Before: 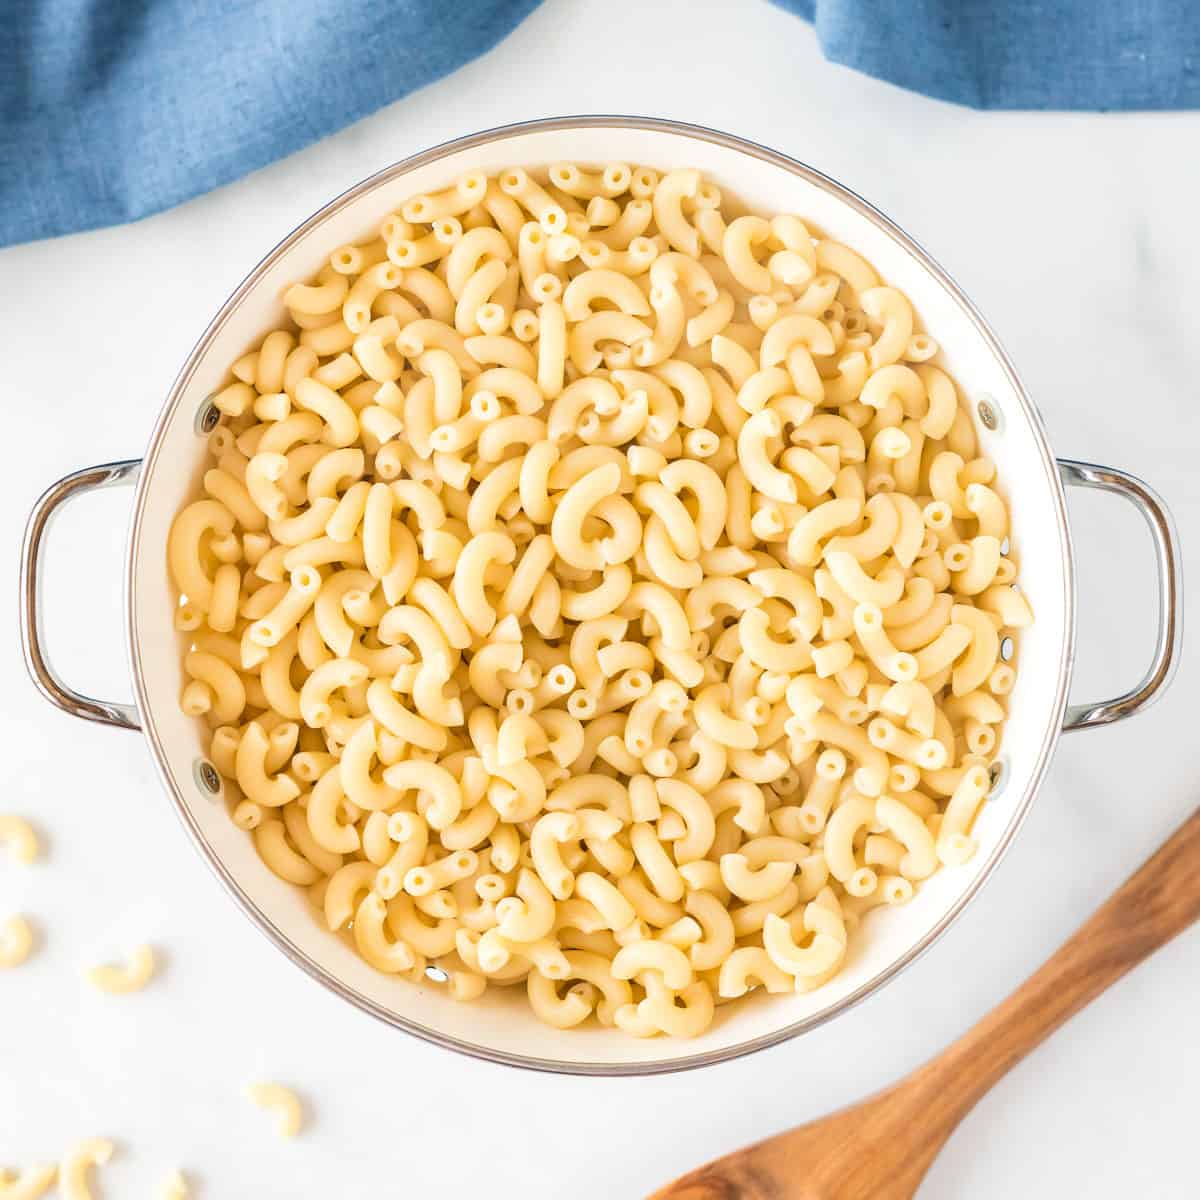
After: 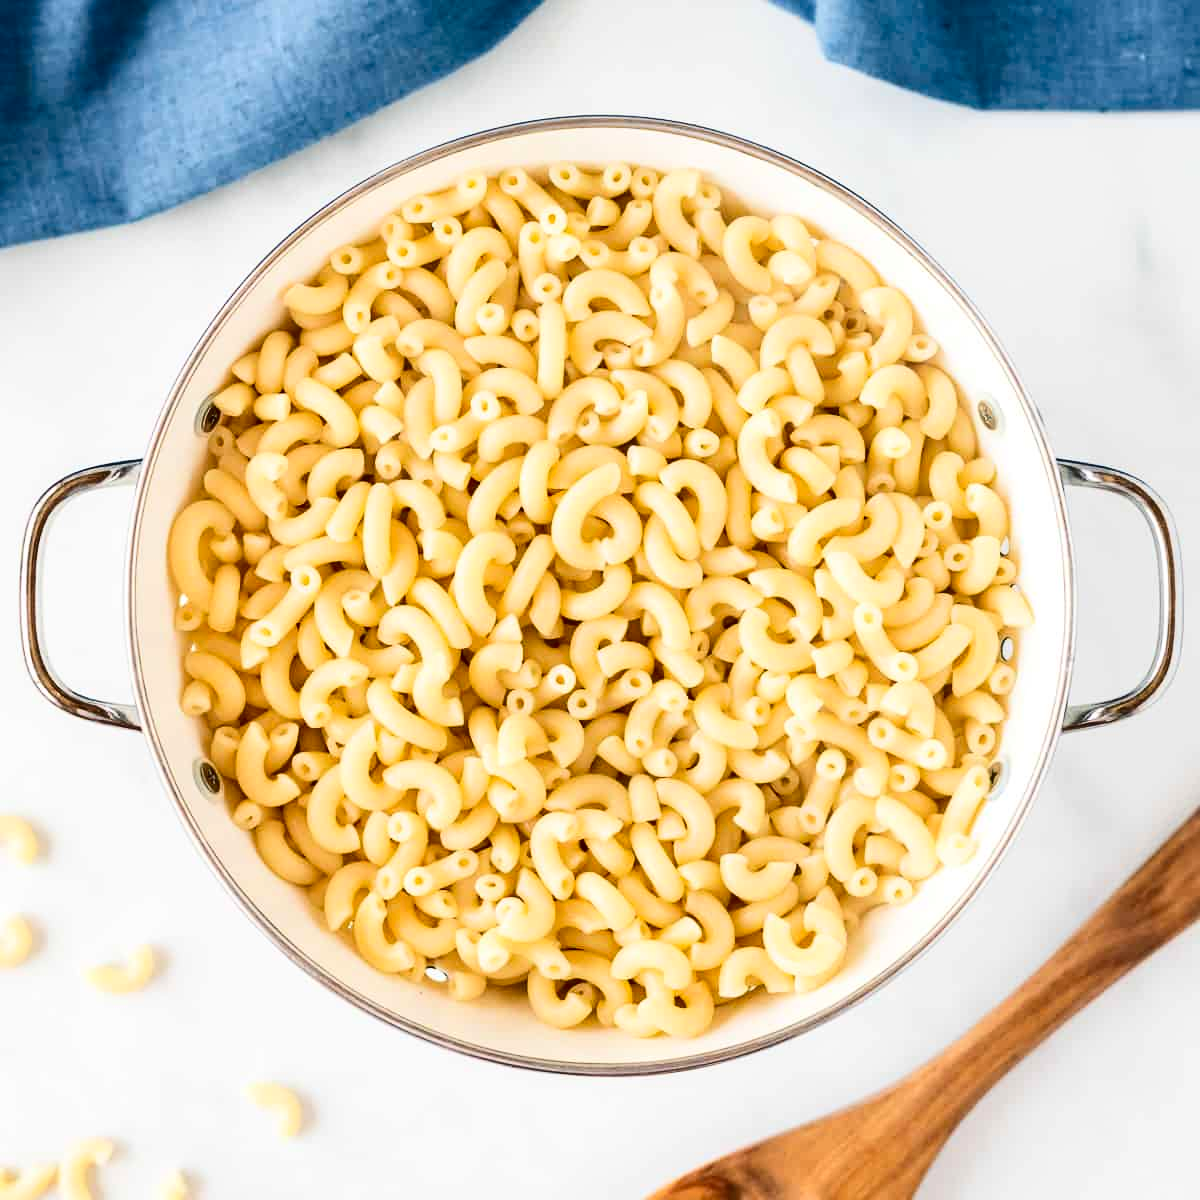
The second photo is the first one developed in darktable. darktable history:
contrast brightness saturation: contrast 0.24, brightness -0.24, saturation 0.14
